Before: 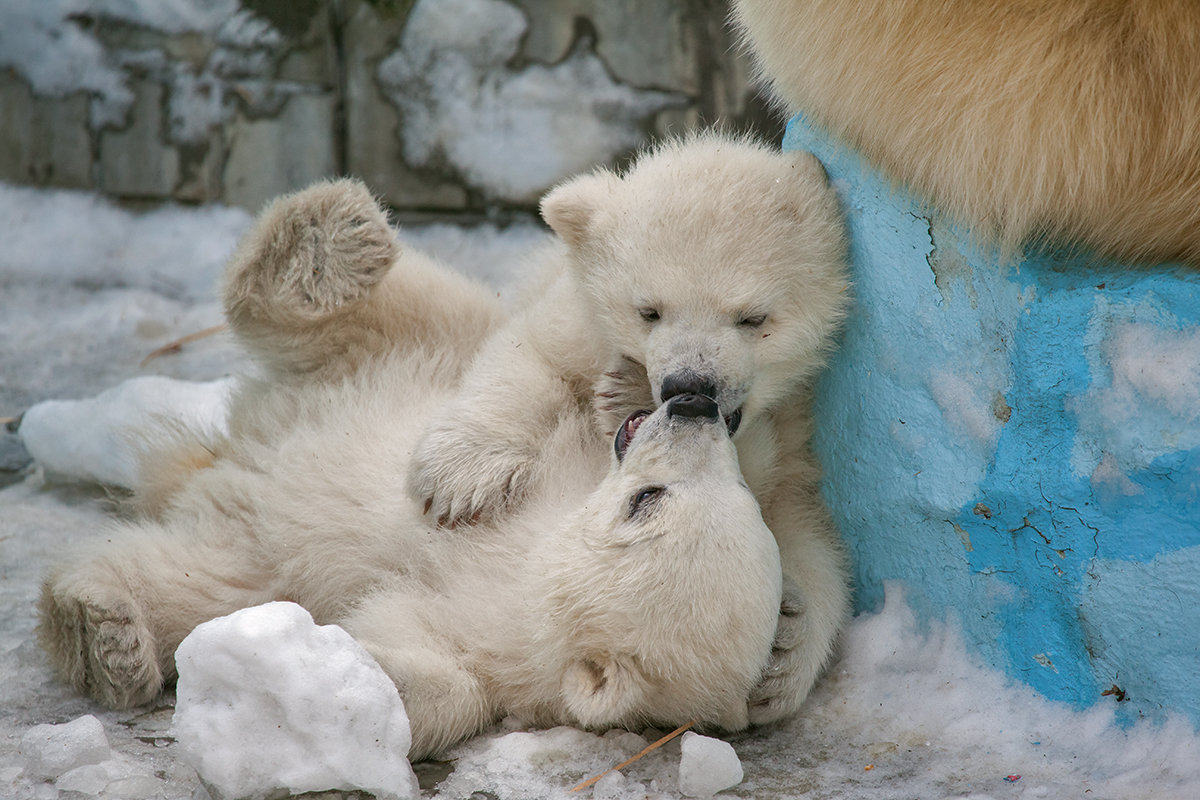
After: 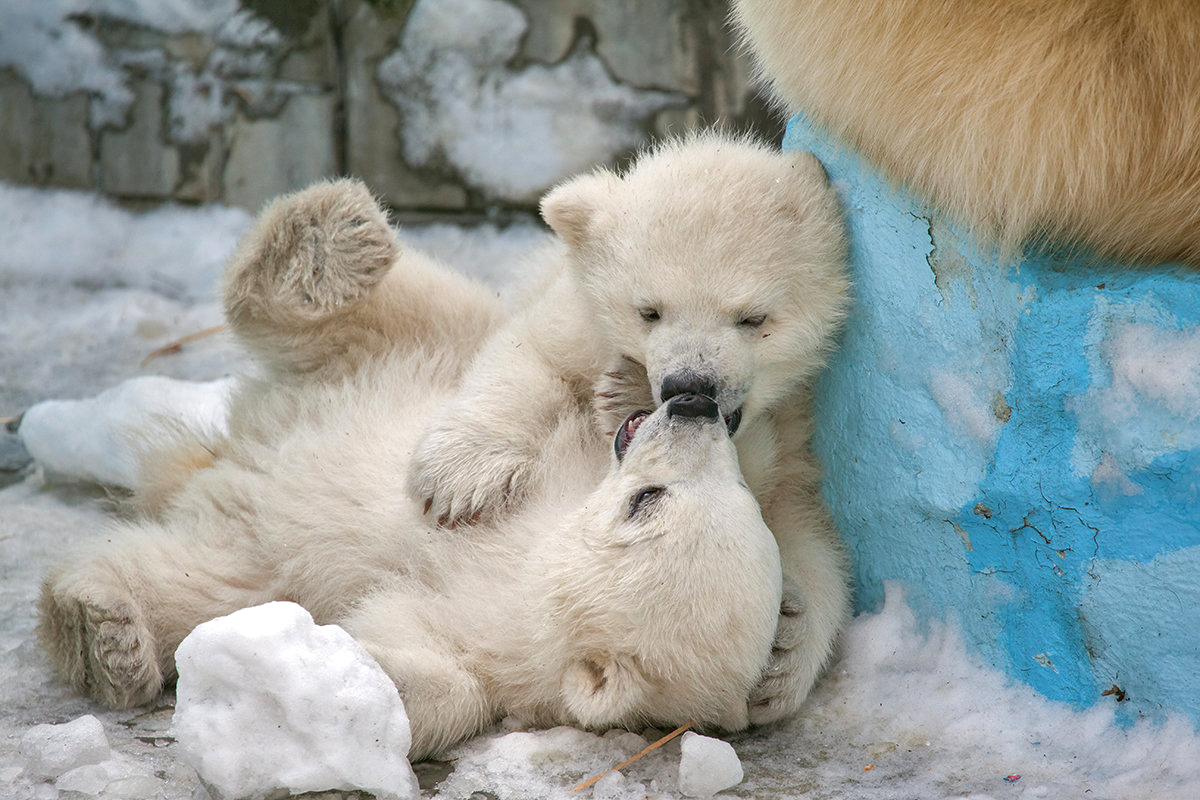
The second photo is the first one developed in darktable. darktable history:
exposure: exposure 0.339 EV, compensate highlight preservation false
